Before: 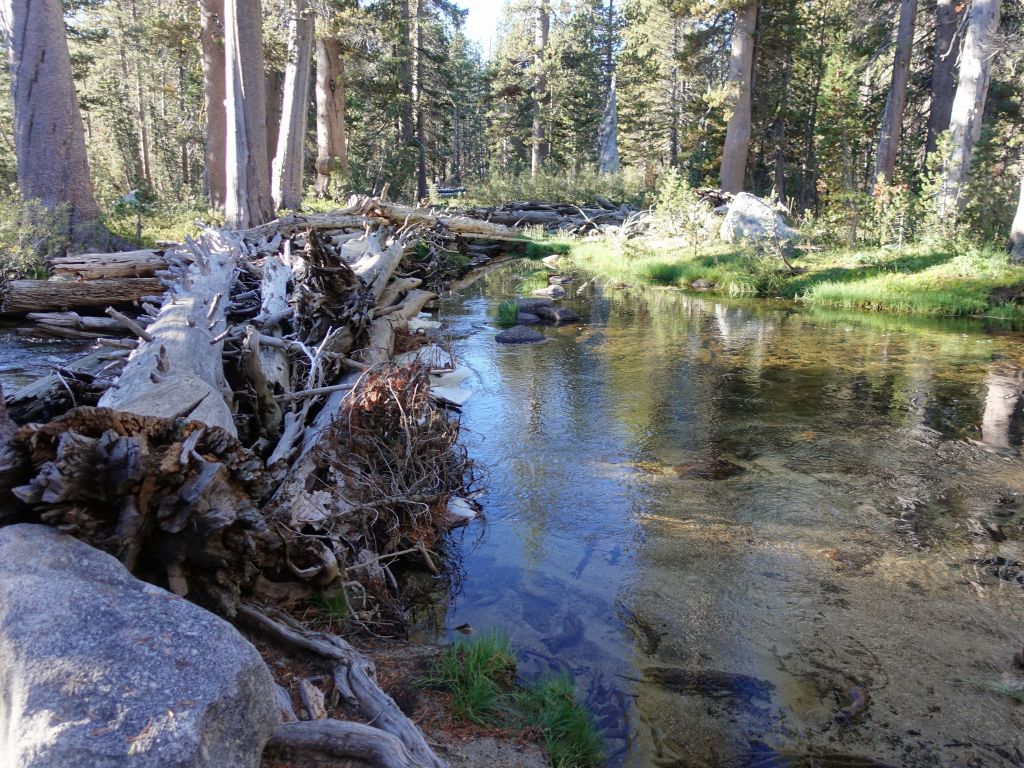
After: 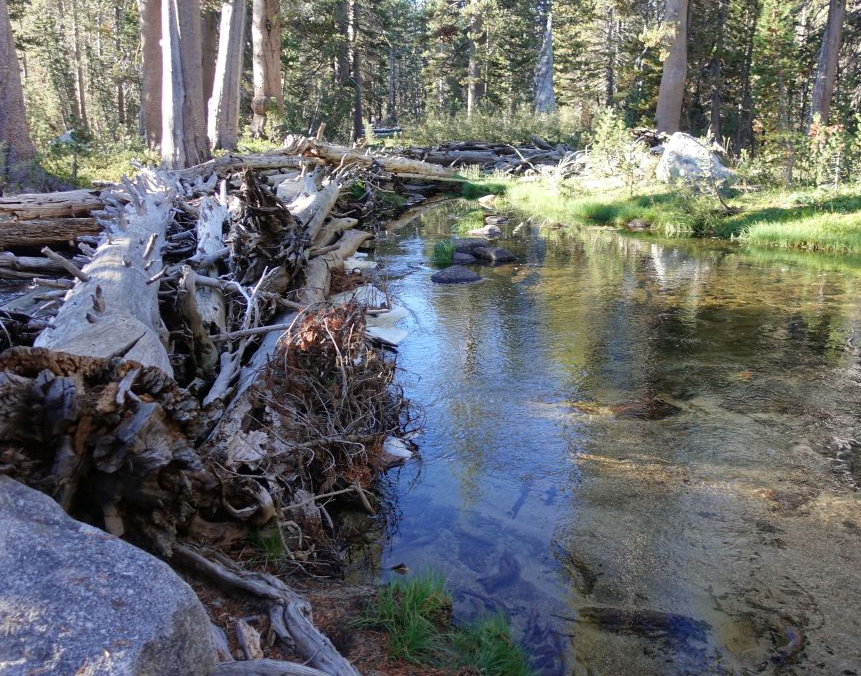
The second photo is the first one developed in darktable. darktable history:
levels: levels [0, 0.492, 0.984]
crop: left 6.336%, top 7.935%, right 9.548%, bottom 3.971%
